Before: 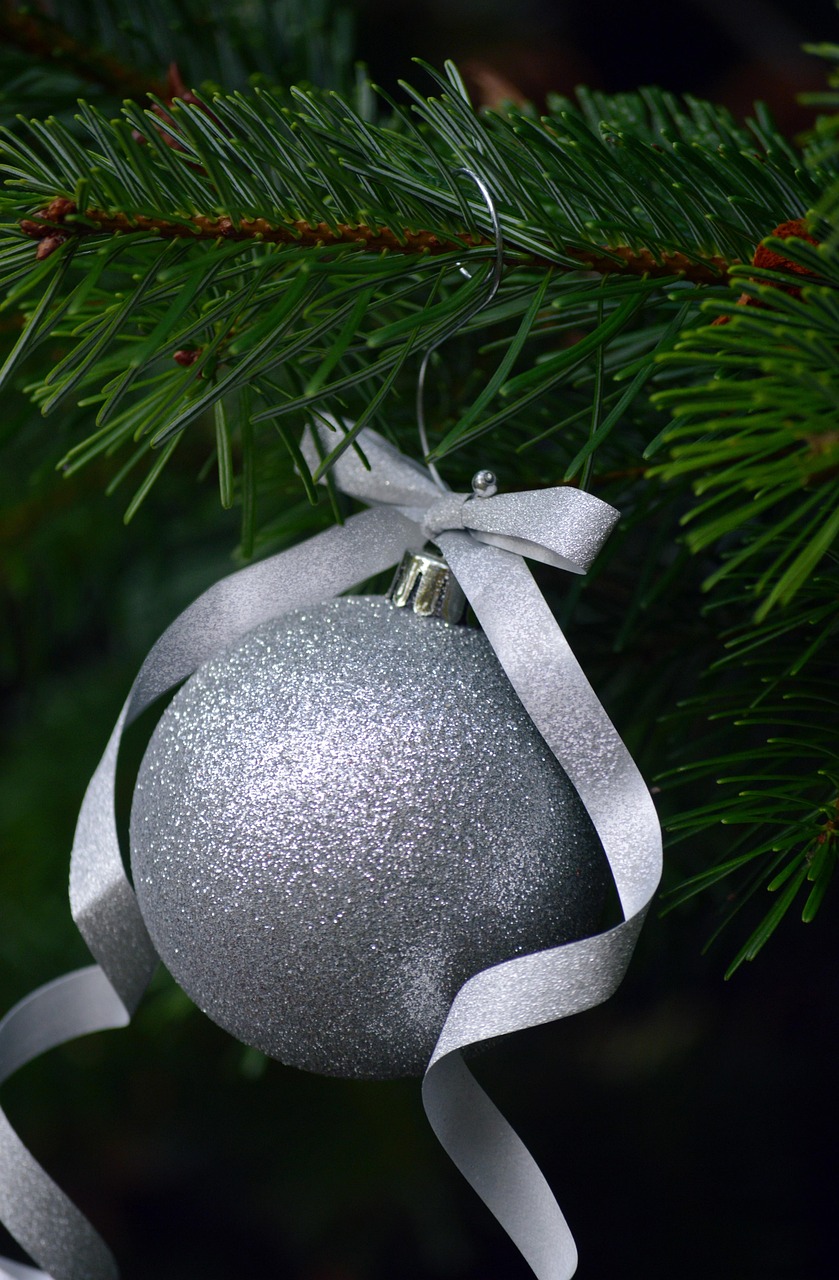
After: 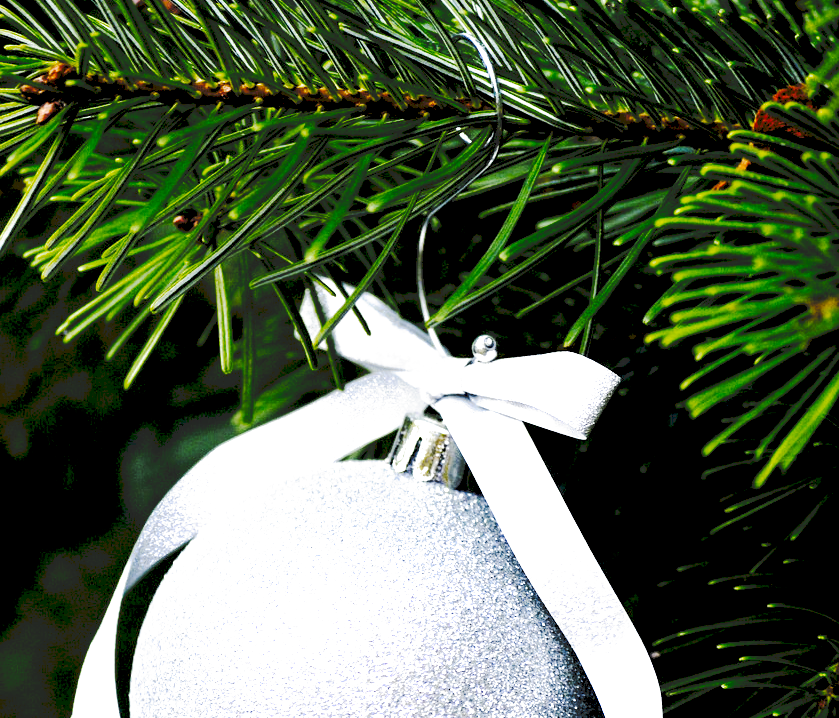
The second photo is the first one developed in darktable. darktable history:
rgb levels: levels [[0.01, 0.419, 0.839], [0, 0.5, 1], [0, 0.5, 1]]
filmic rgb: middle gray luminance 8.8%, black relative exposure -6.3 EV, white relative exposure 2.7 EV, threshold 6 EV, target black luminance 0%, hardness 4.74, latitude 73.47%, contrast 1.332, shadows ↔ highlights balance 10.13%, add noise in highlights 0, preserve chrominance no, color science v3 (2019), use custom middle-gray values true, iterations of high-quality reconstruction 0, contrast in highlights soft, enable highlight reconstruction true
color contrast: green-magenta contrast 0.85, blue-yellow contrast 1.25, unbound 0
exposure: exposure 0.64 EV, compensate highlight preservation false
tone curve: curves: ch0 [(0, 0) (0.003, 0.145) (0.011, 0.148) (0.025, 0.15) (0.044, 0.159) (0.069, 0.16) (0.1, 0.164) (0.136, 0.182) (0.177, 0.213) (0.224, 0.247) (0.277, 0.298) (0.335, 0.37) (0.399, 0.456) (0.468, 0.552) (0.543, 0.641) (0.623, 0.713) (0.709, 0.768) (0.801, 0.825) (0.898, 0.868) (1, 1)], preserve colors none
tone equalizer: -8 EV -0.417 EV, -7 EV -0.389 EV, -6 EV -0.333 EV, -5 EV -0.222 EV, -3 EV 0.222 EV, -2 EV 0.333 EV, -1 EV 0.389 EV, +0 EV 0.417 EV, edges refinement/feathering 500, mask exposure compensation -1.57 EV, preserve details no
crop and rotate: top 10.605%, bottom 33.274%
